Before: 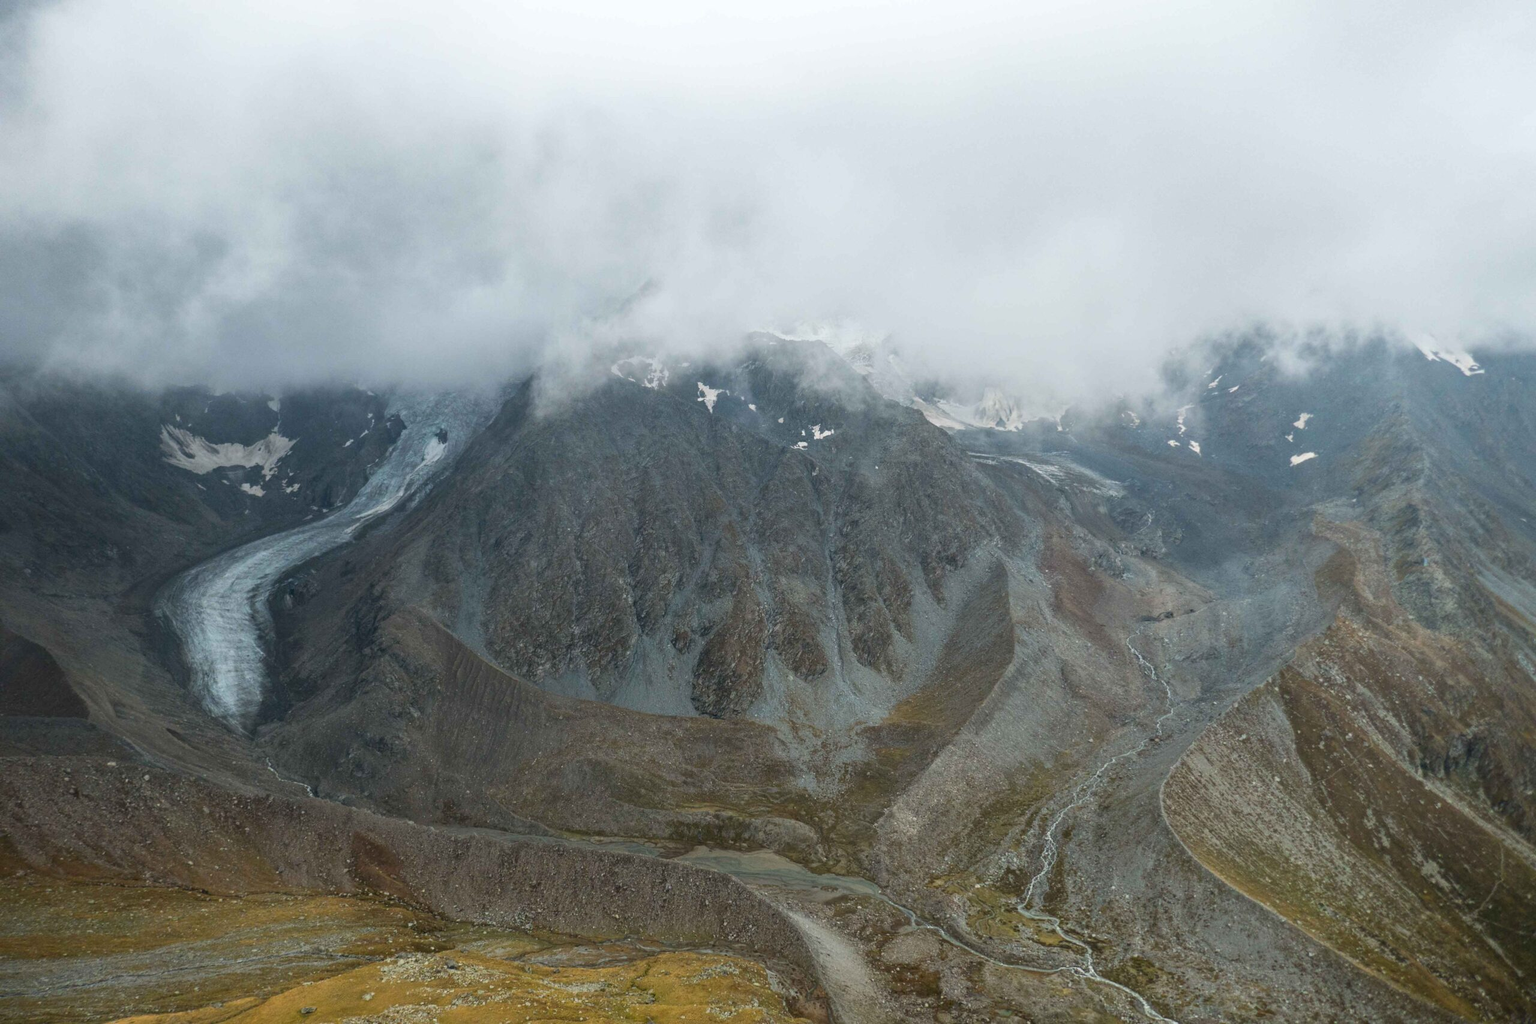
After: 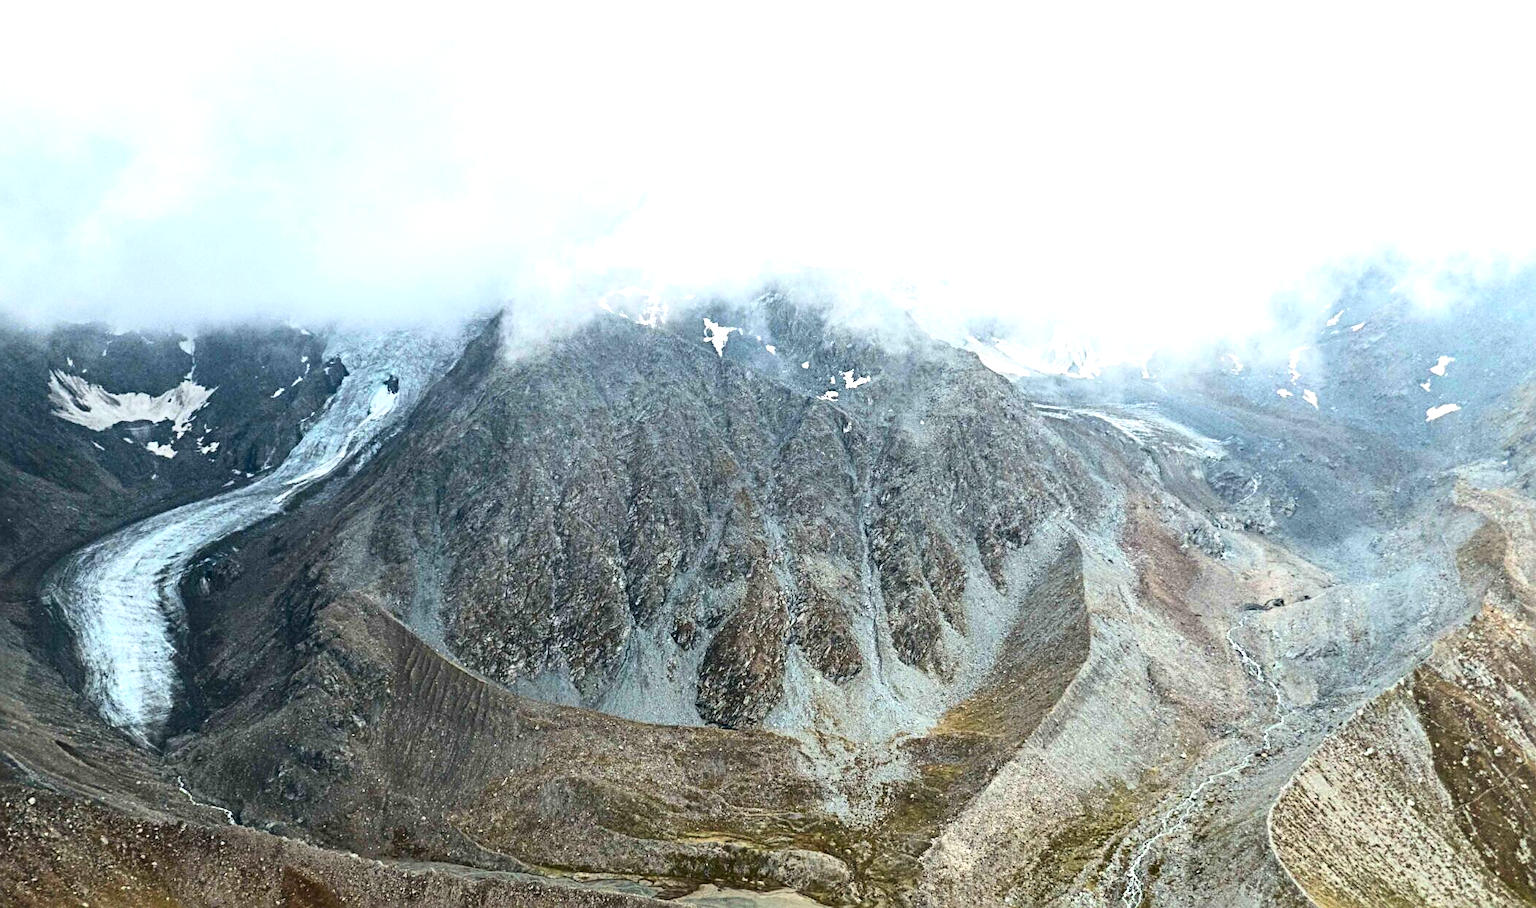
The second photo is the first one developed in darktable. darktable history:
sharpen: radius 4
contrast brightness saturation: contrast 0.32, brightness -0.08, saturation 0.17
crop: left 7.856%, top 11.836%, right 10.12%, bottom 15.387%
exposure: black level correction 0, exposure 1.2 EV, compensate highlight preservation false
